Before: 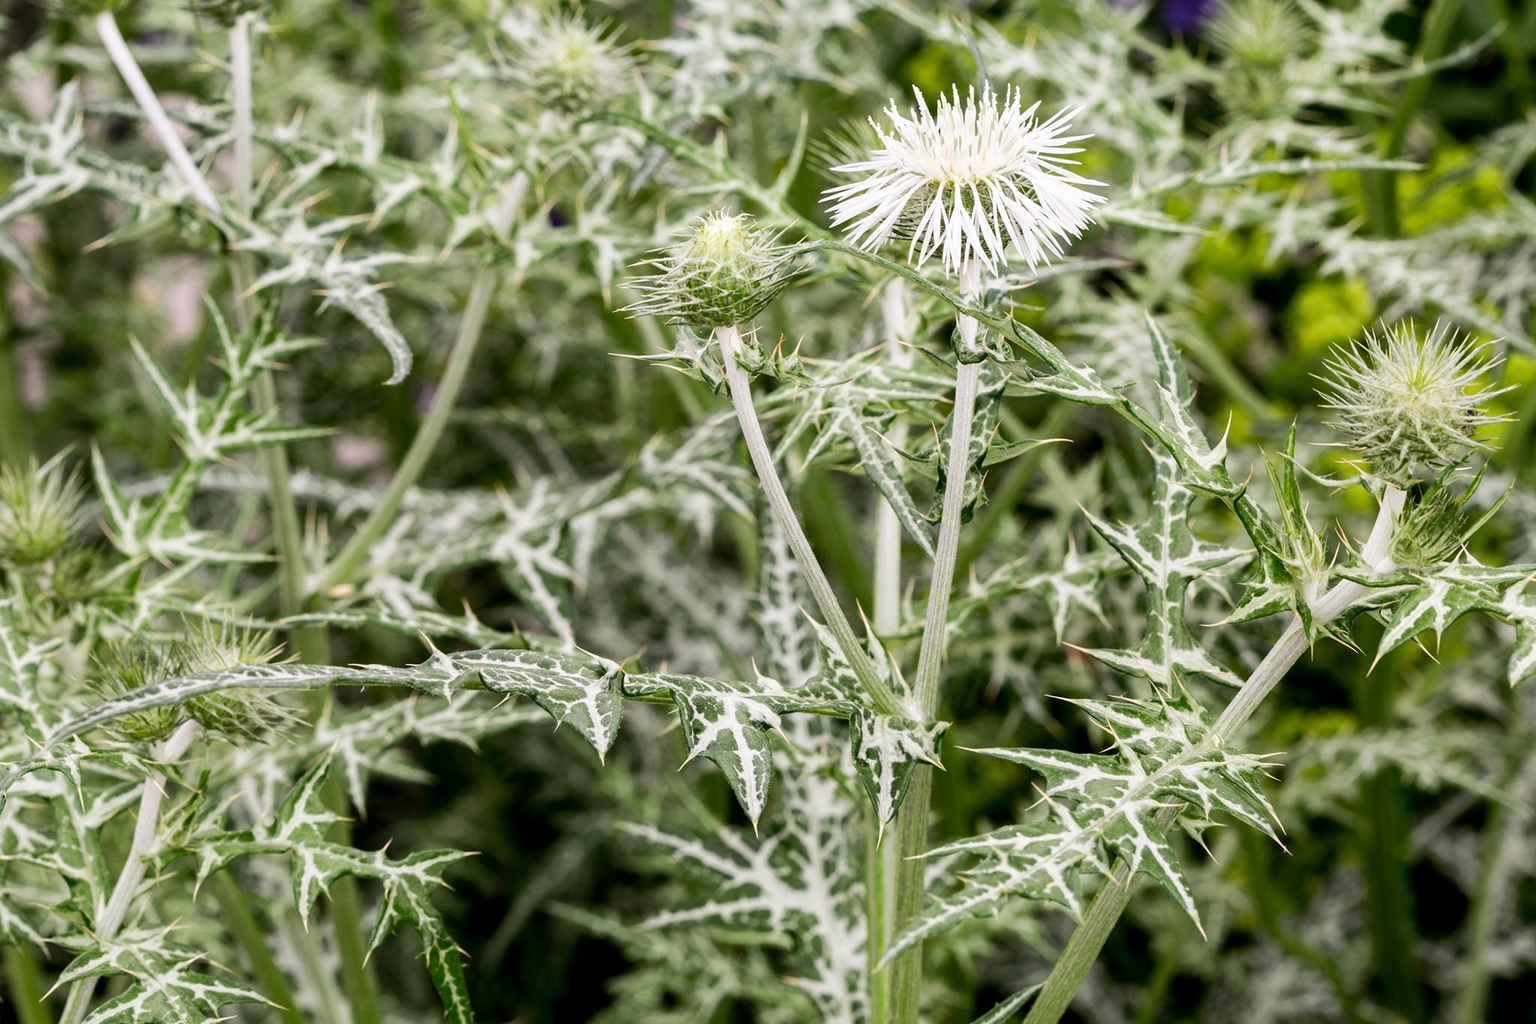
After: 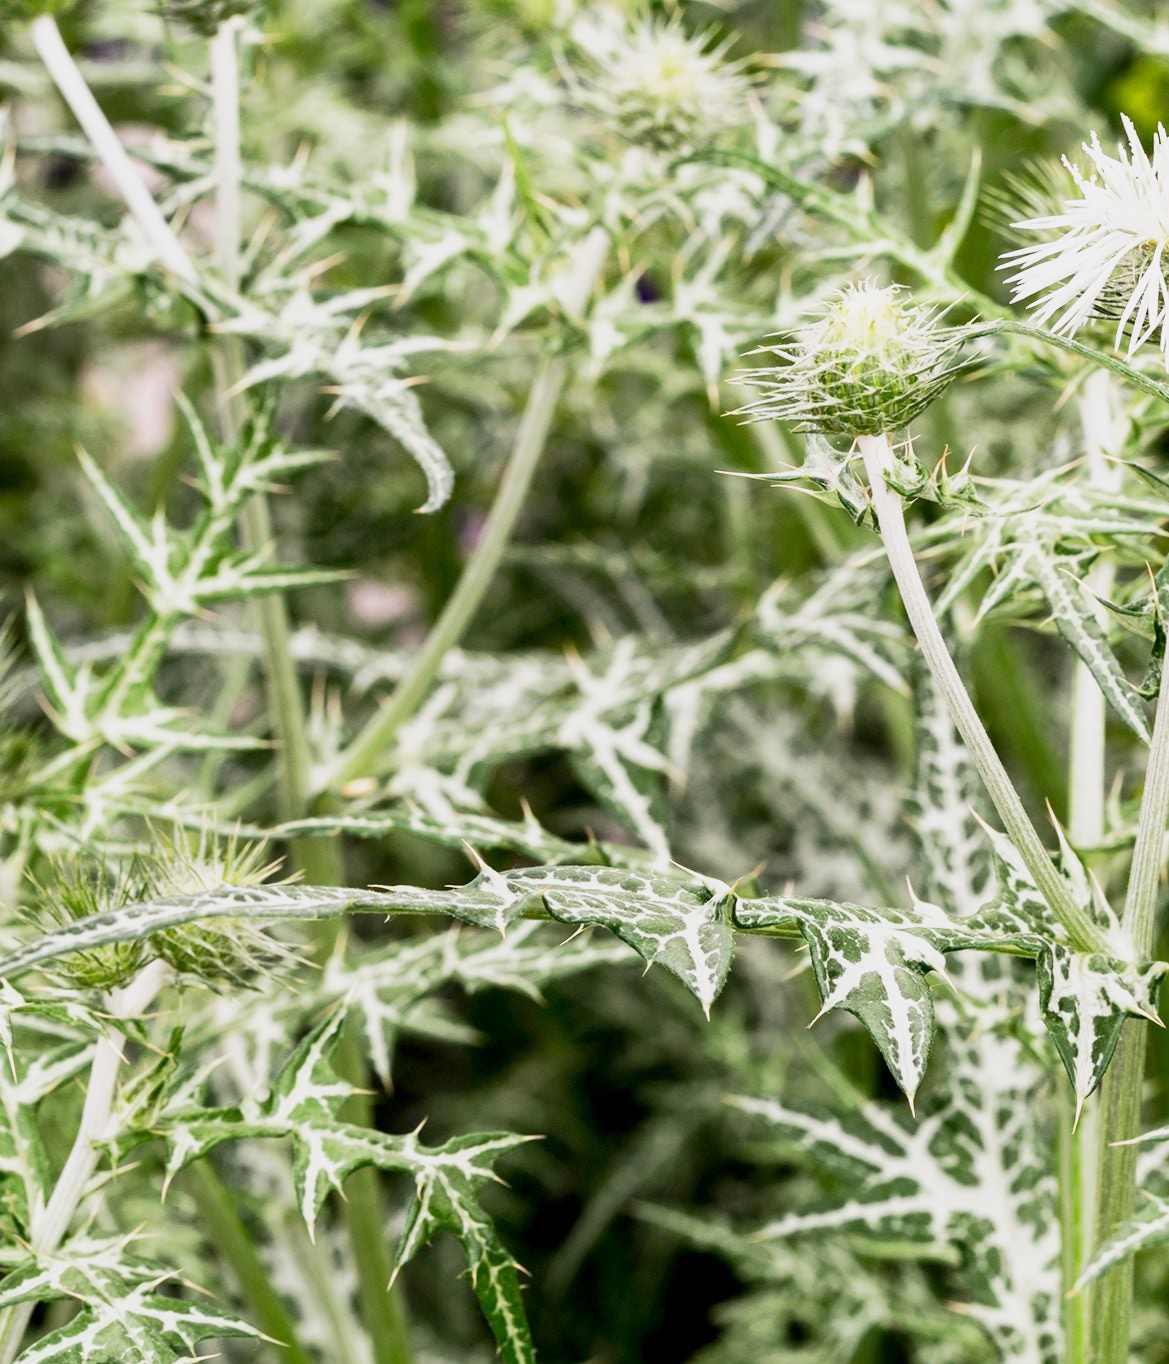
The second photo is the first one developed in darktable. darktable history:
base curve: curves: ch0 [(0, 0) (0.088, 0.125) (0.176, 0.251) (0.354, 0.501) (0.613, 0.749) (1, 0.877)], preserve colors none
crop: left 4.719%, right 38.161%
